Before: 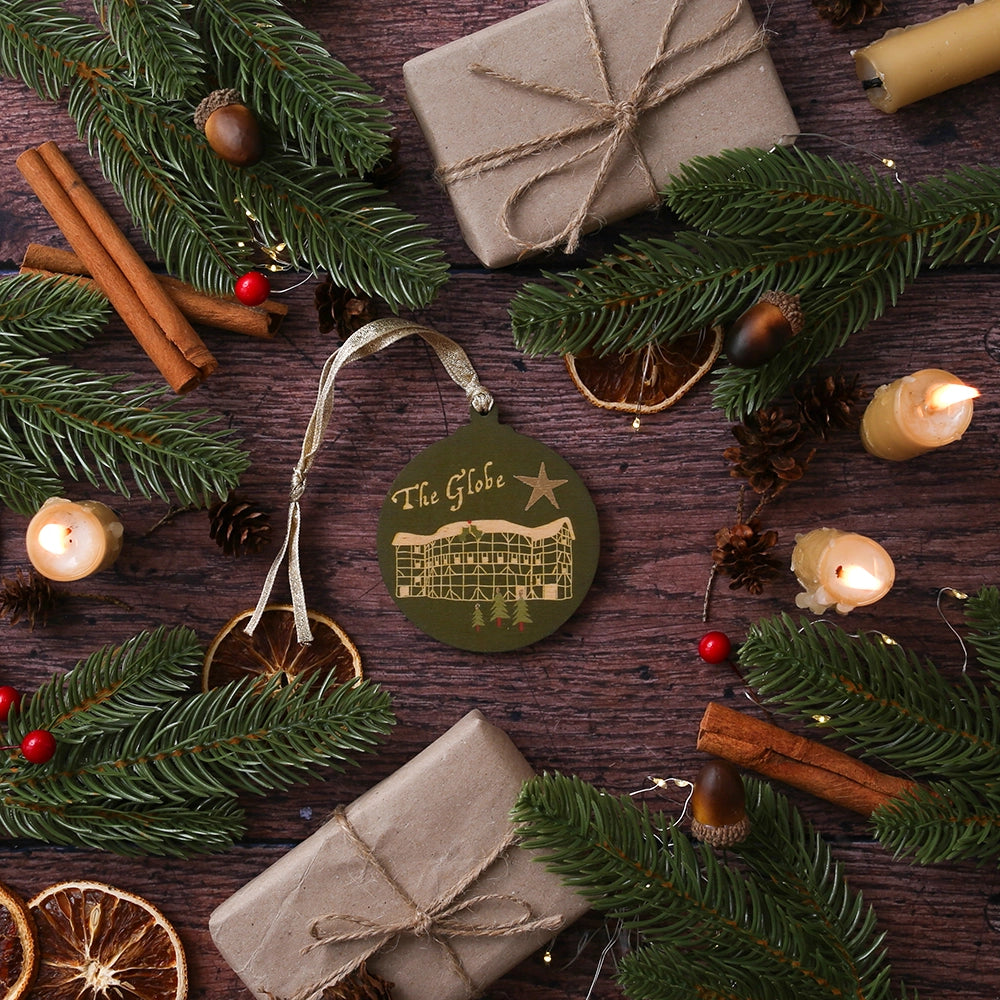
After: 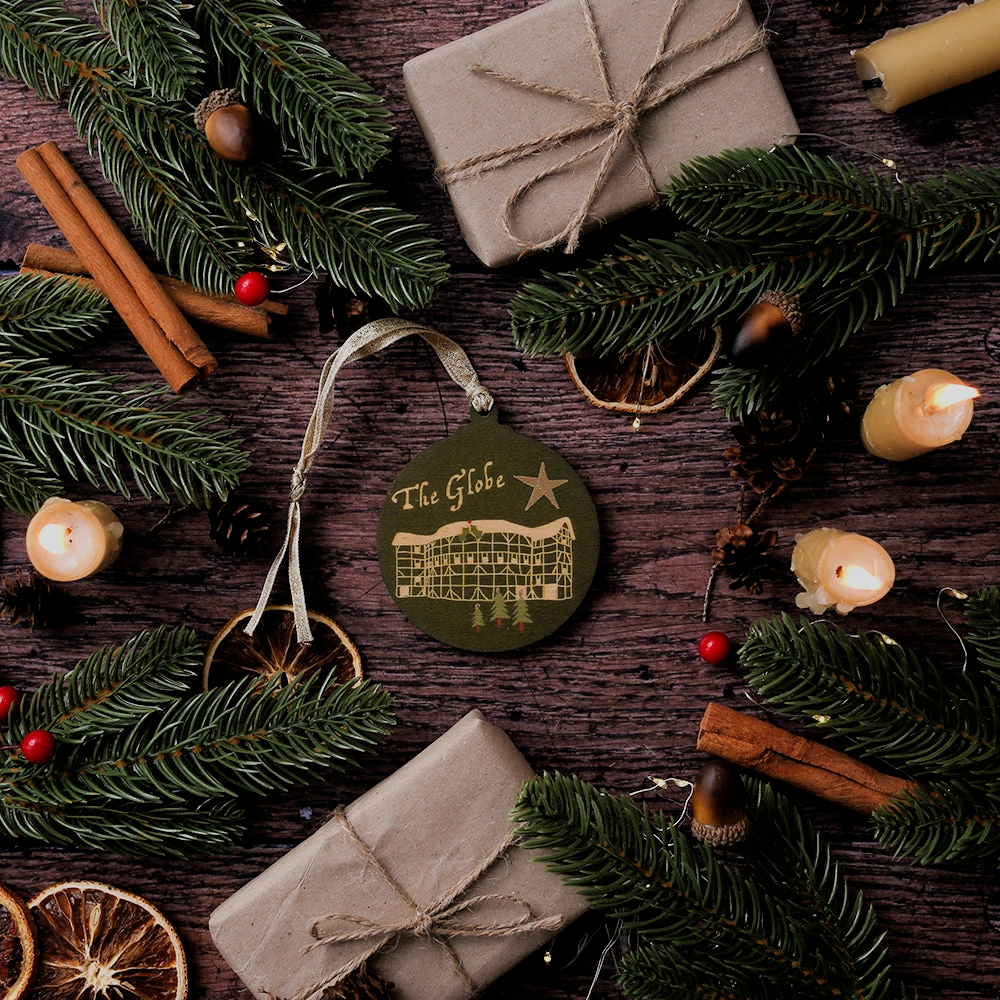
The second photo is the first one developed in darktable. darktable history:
filmic rgb: black relative exposure -4.88 EV, white relative exposure 4.01 EV, hardness 2.82, color science v6 (2022)
